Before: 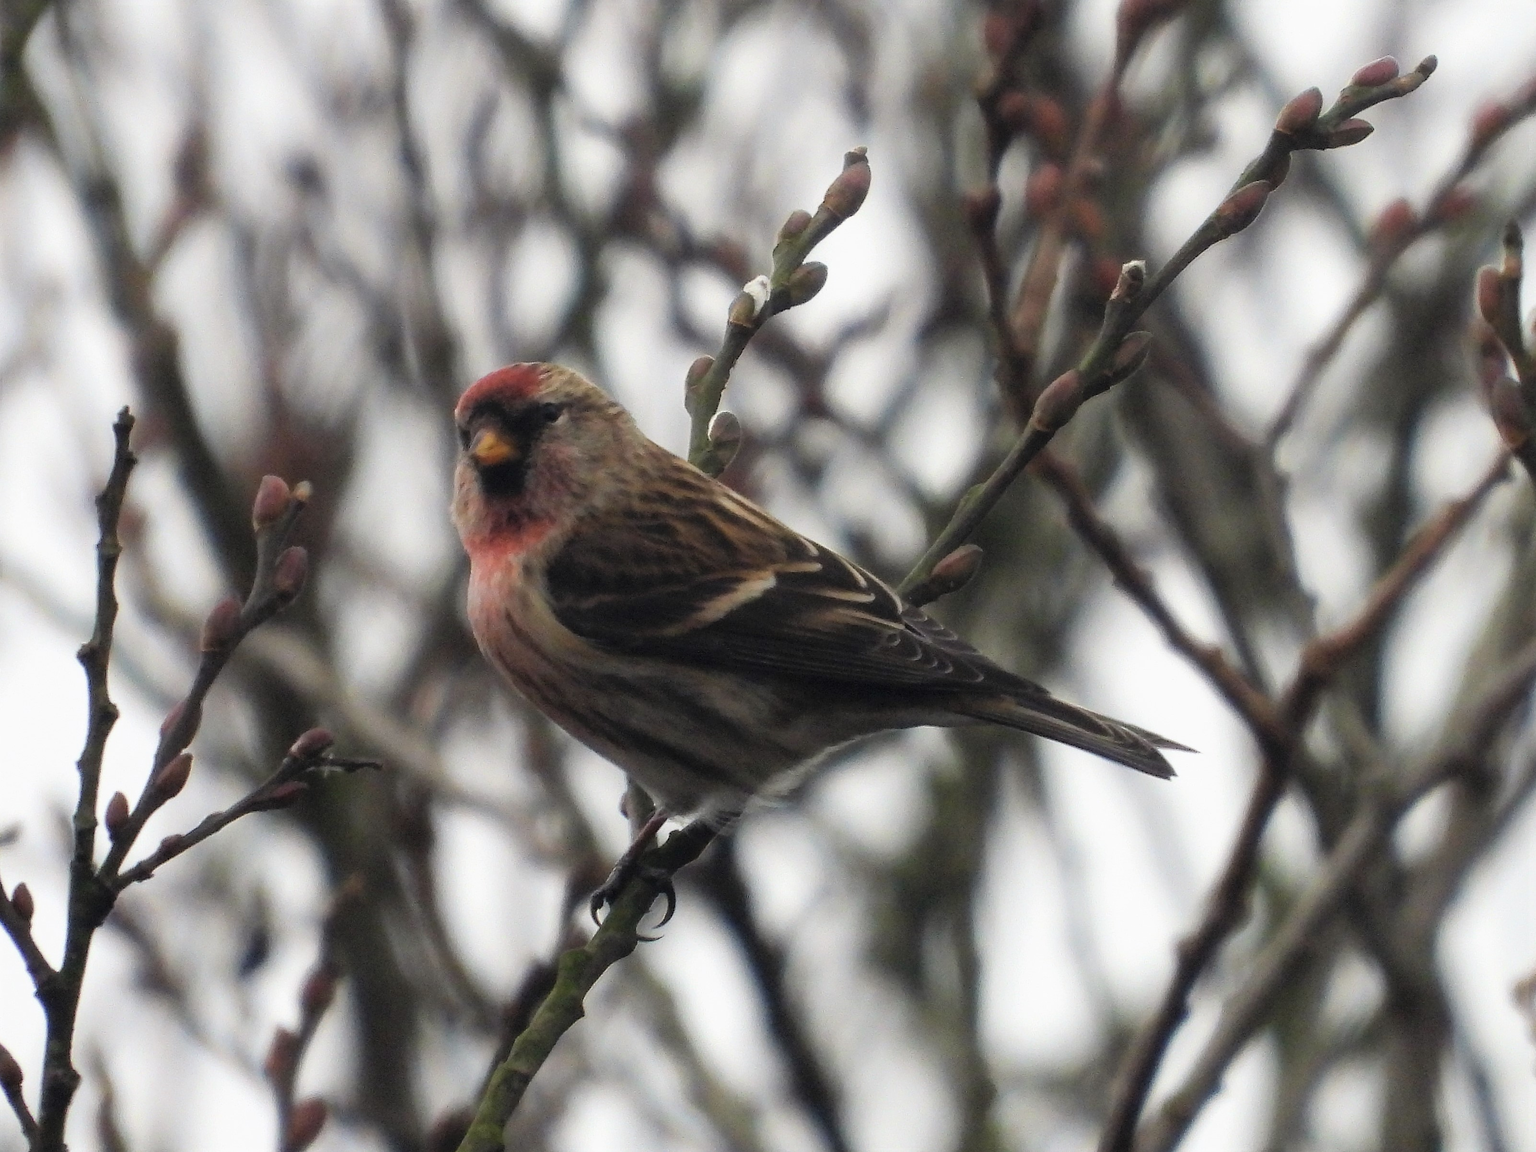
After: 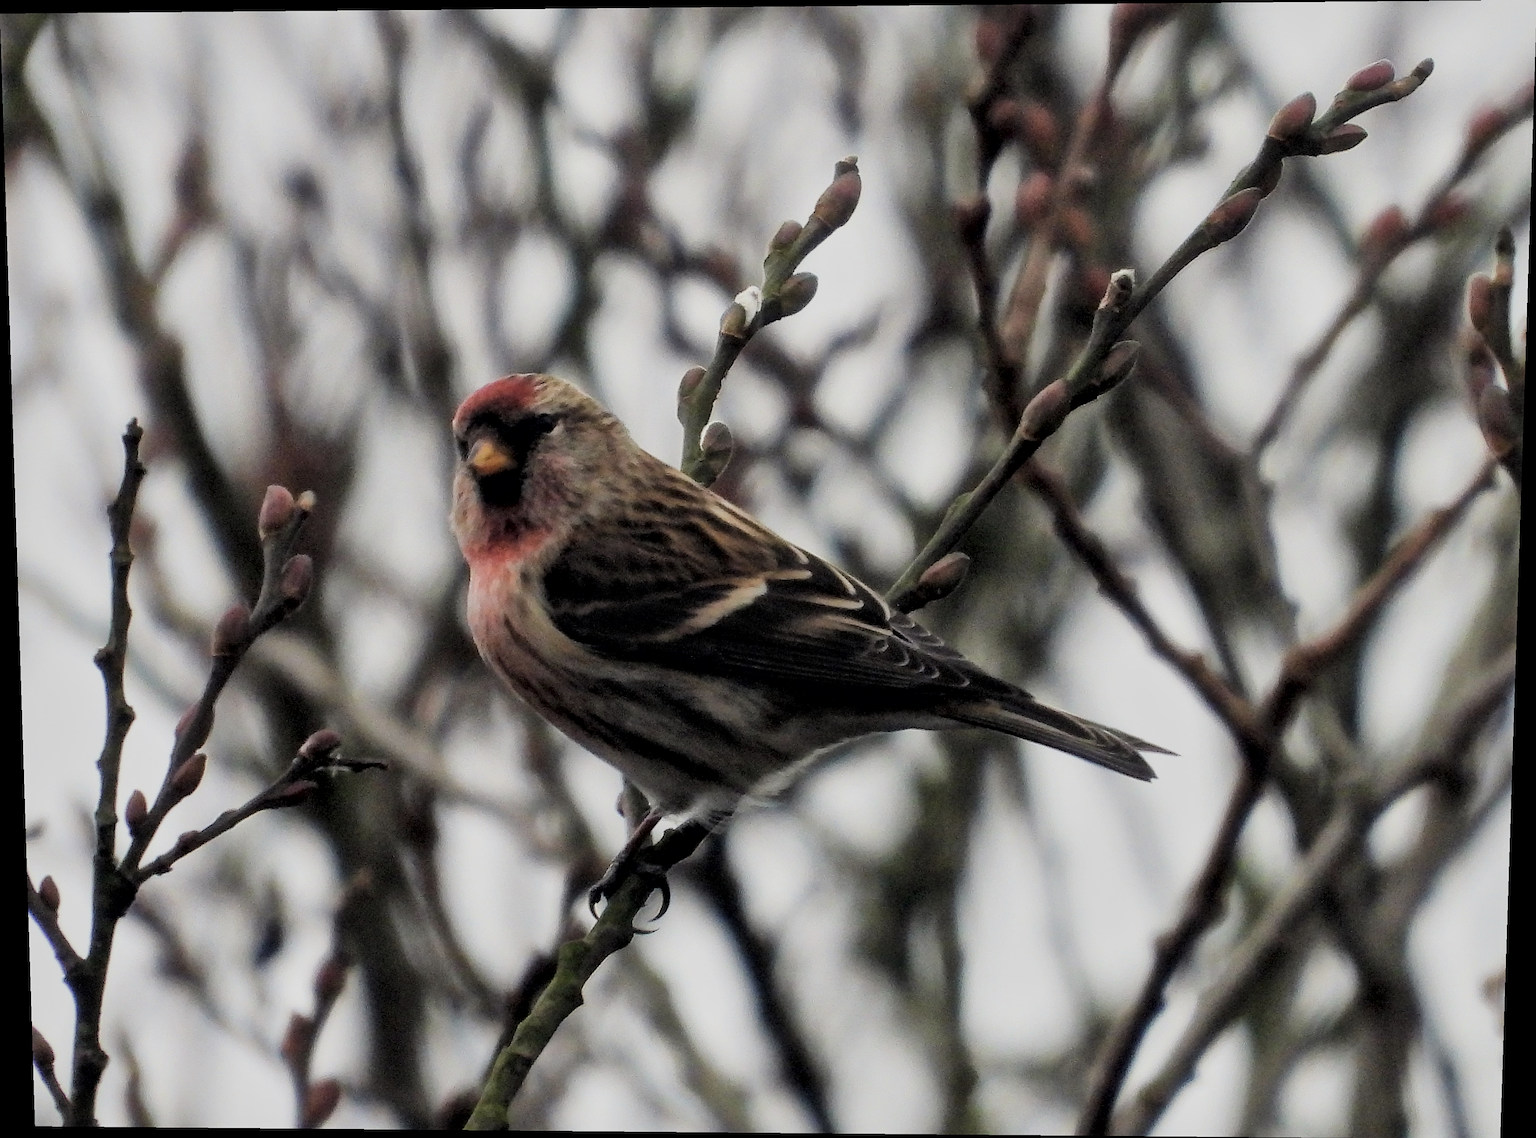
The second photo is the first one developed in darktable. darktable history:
rotate and perspective: lens shift (vertical) 0.048, lens shift (horizontal) -0.024, automatic cropping off
local contrast: mode bilateral grid, contrast 25, coarseness 60, detail 151%, midtone range 0.2
filmic rgb: black relative exposure -7.65 EV, white relative exposure 4.56 EV, hardness 3.61
sharpen: amount 0.2
